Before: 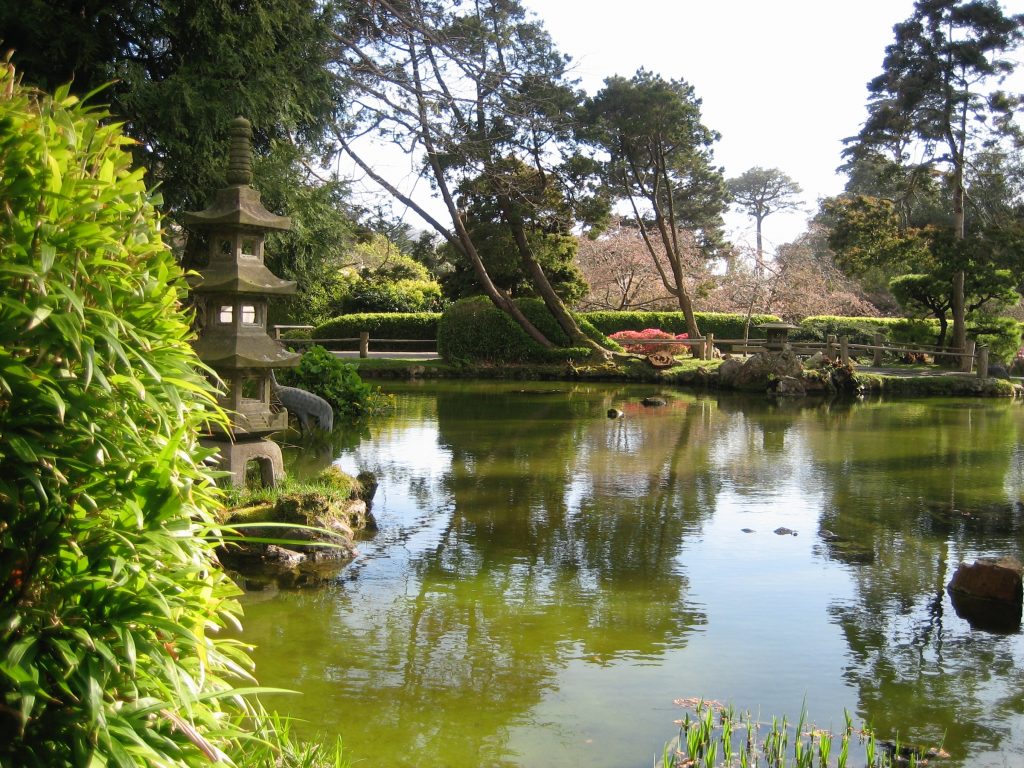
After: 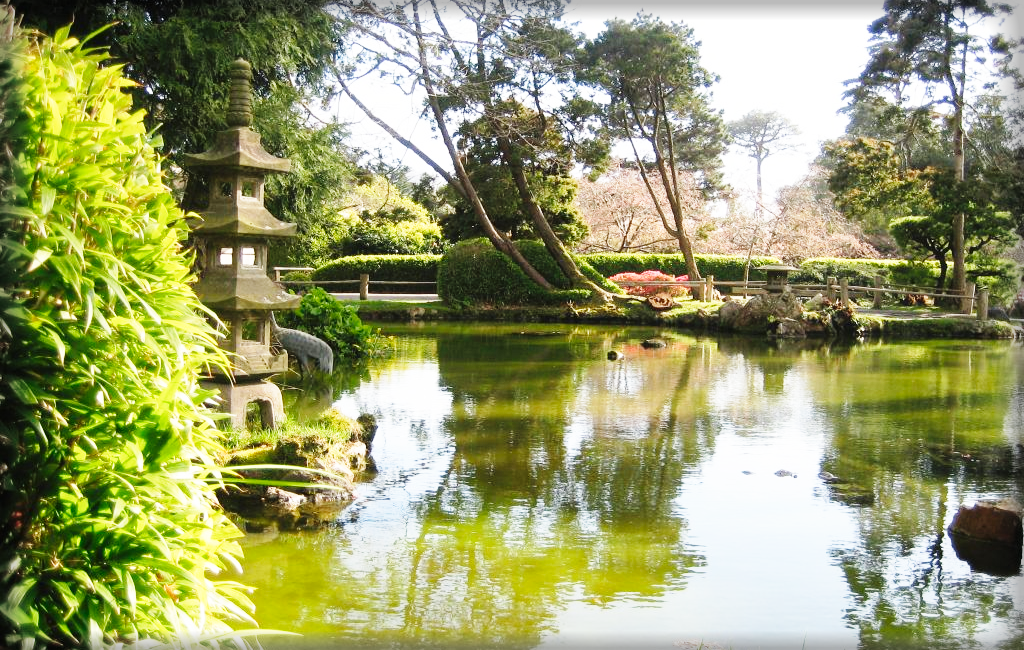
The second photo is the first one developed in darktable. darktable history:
crop: top 7.613%, bottom 7.645%
vignetting: fall-off start 93.86%, fall-off radius 5.28%, automatic ratio true, width/height ratio 1.331, shape 0.05, unbound false
base curve: curves: ch0 [(0, 0) (0.018, 0.026) (0.143, 0.37) (0.33, 0.731) (0.458, 0.853) (0.735, 0.965) (0.905, 0.986) (1, 1)], preserve colors none
